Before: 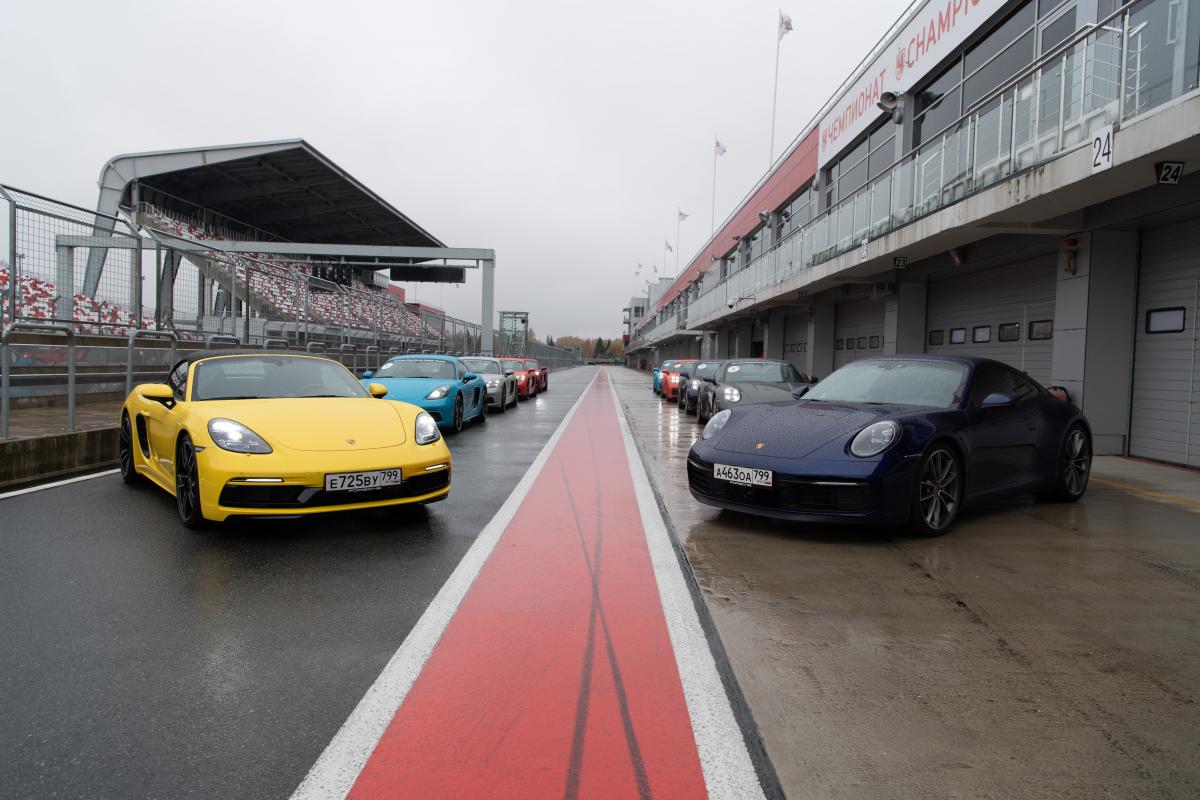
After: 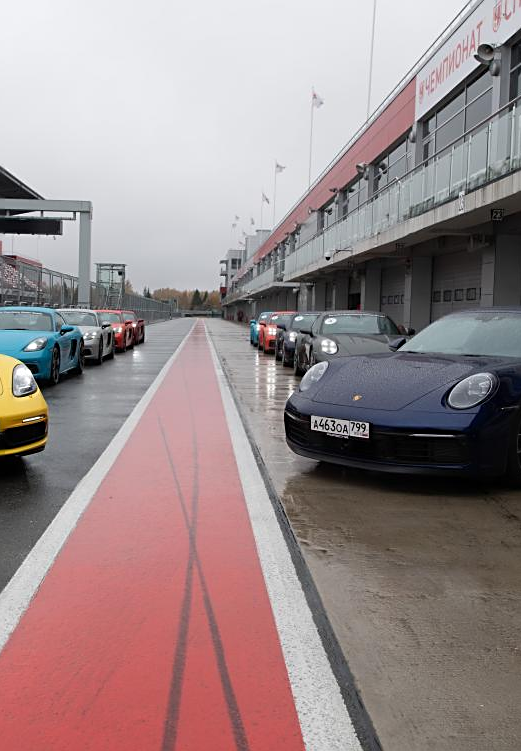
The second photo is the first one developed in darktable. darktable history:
sharpen: on, module defaults
crop: left 33.608%, top 6.077%, right 22.923%
contrast equalizer: y [[0.5 ×4, 0.483, 0.43], [0.5 ×6], [0.5 ×6], [0 ×6], [0 ×6]]
